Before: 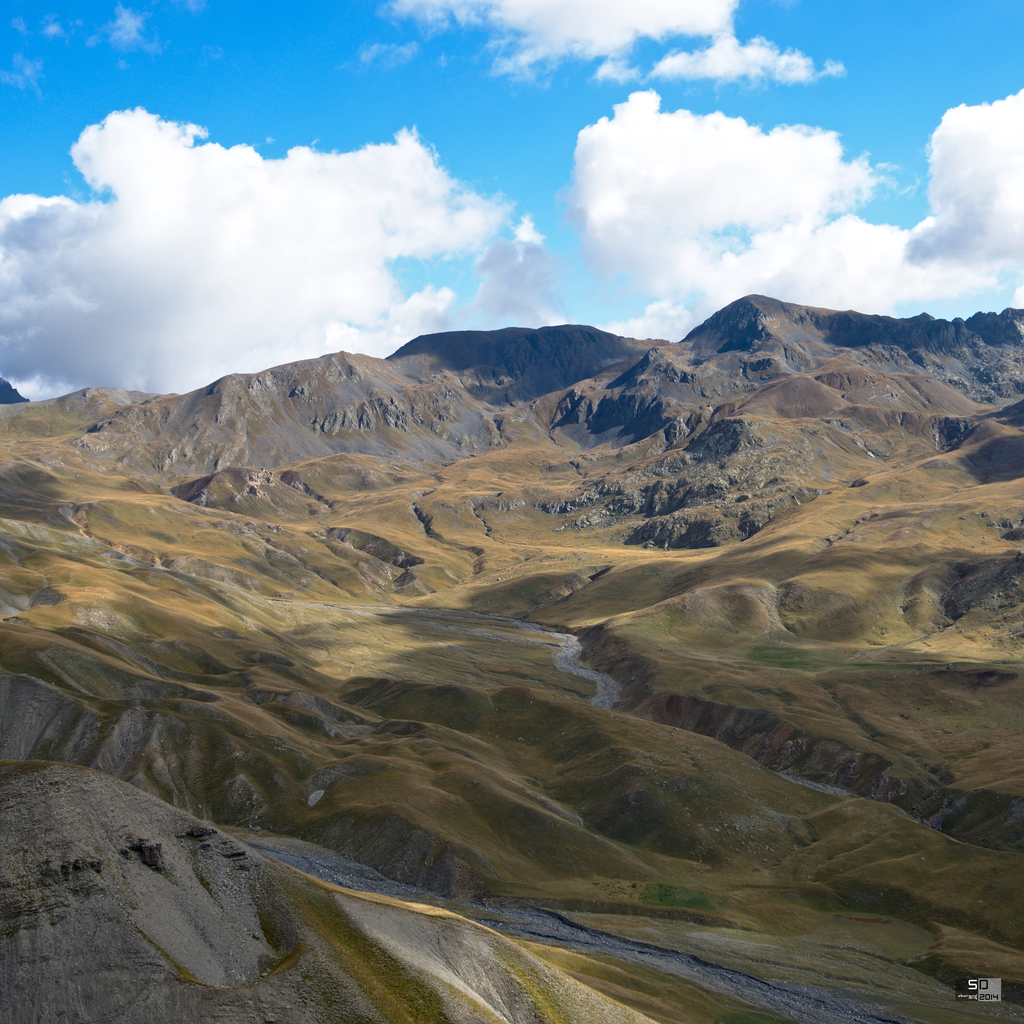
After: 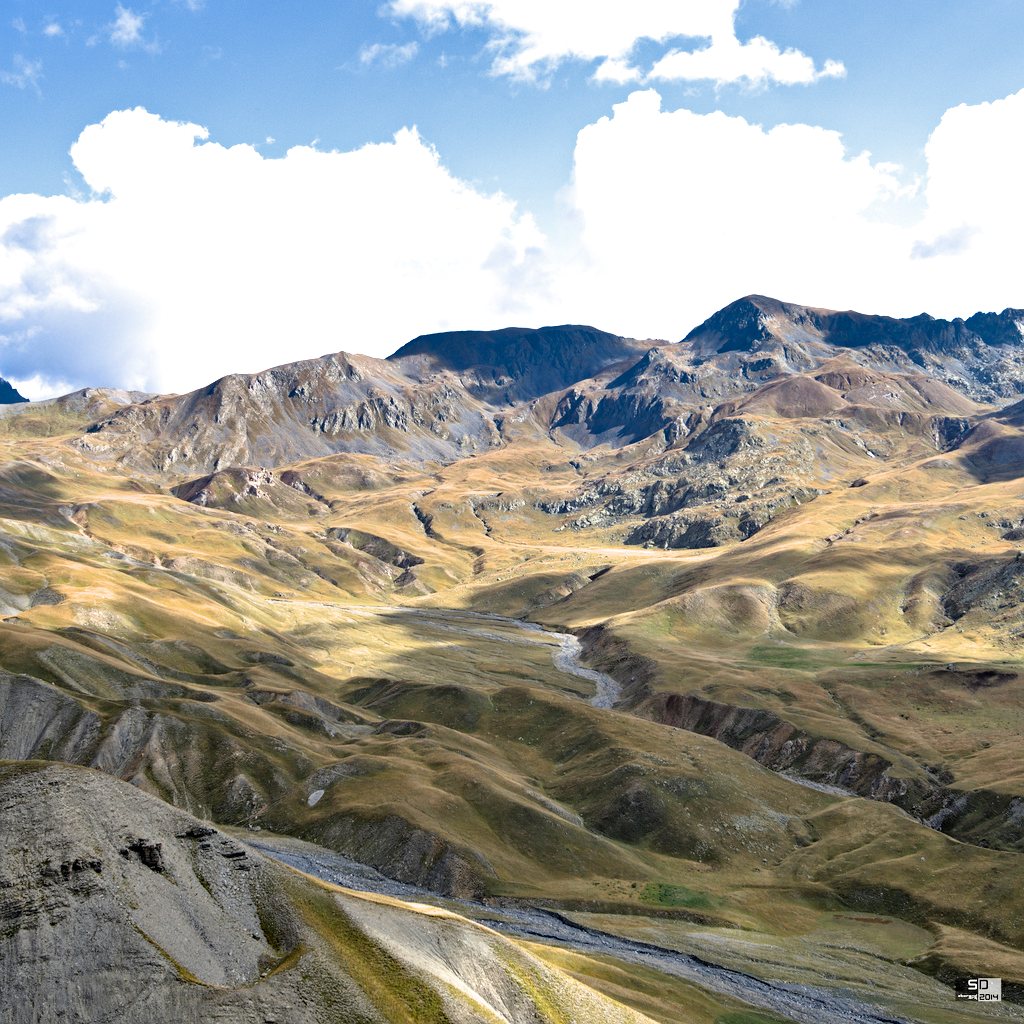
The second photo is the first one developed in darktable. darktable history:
filmic rgb: black relative exposure -4.91 EV, white relative exposure 2.84 EV, hardness 3.7
exposure: black level correction 0, exposure 1.2 EV, compensate exposure bias true, compensate highlight preservation false
haze removal: compatibility mode true, adaptive false
shadows and highlights: shadows 60, soften with gaussian
